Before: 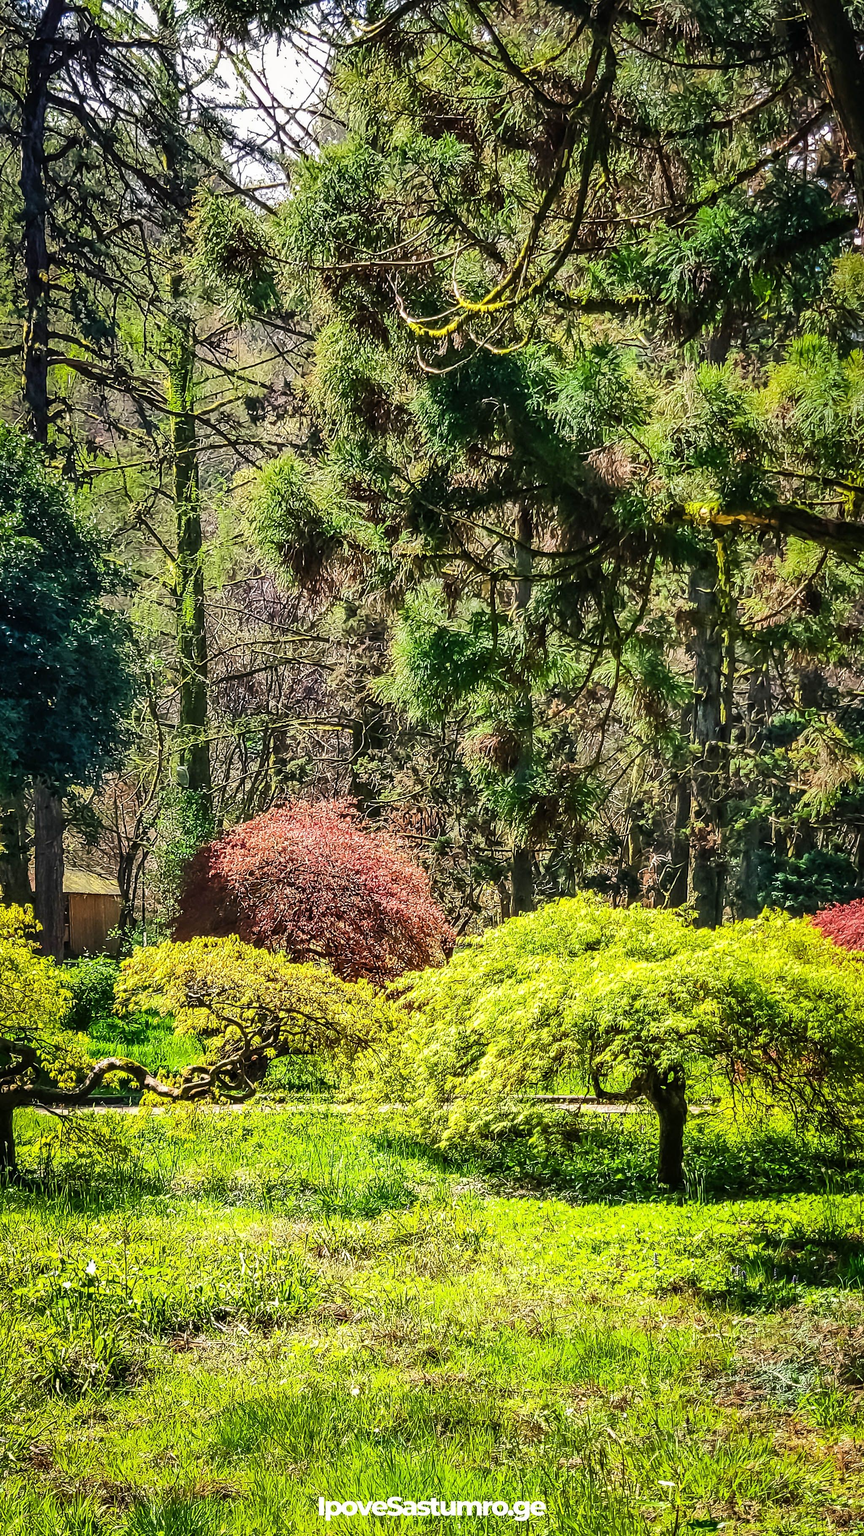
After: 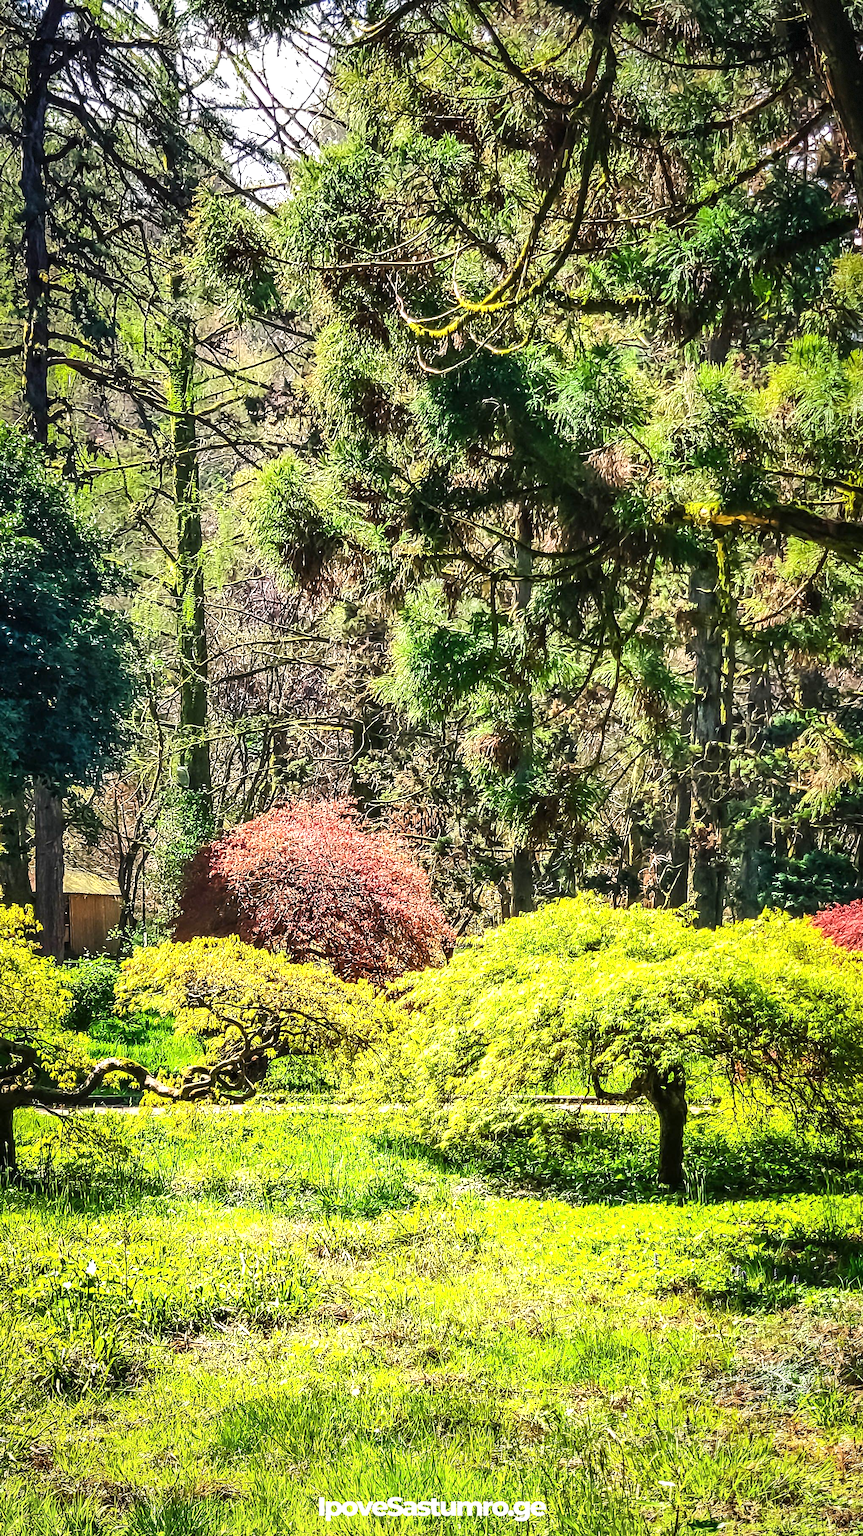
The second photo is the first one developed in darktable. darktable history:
vignetting: fall-off start 97.28%, fall-off radius 79%, brightness -0.462, saturation -0.3, width/height ratio 1.114, dithering 8-bit output, unbound false
exposure: exposure 0.507 EV, compensate highlight preservation false
